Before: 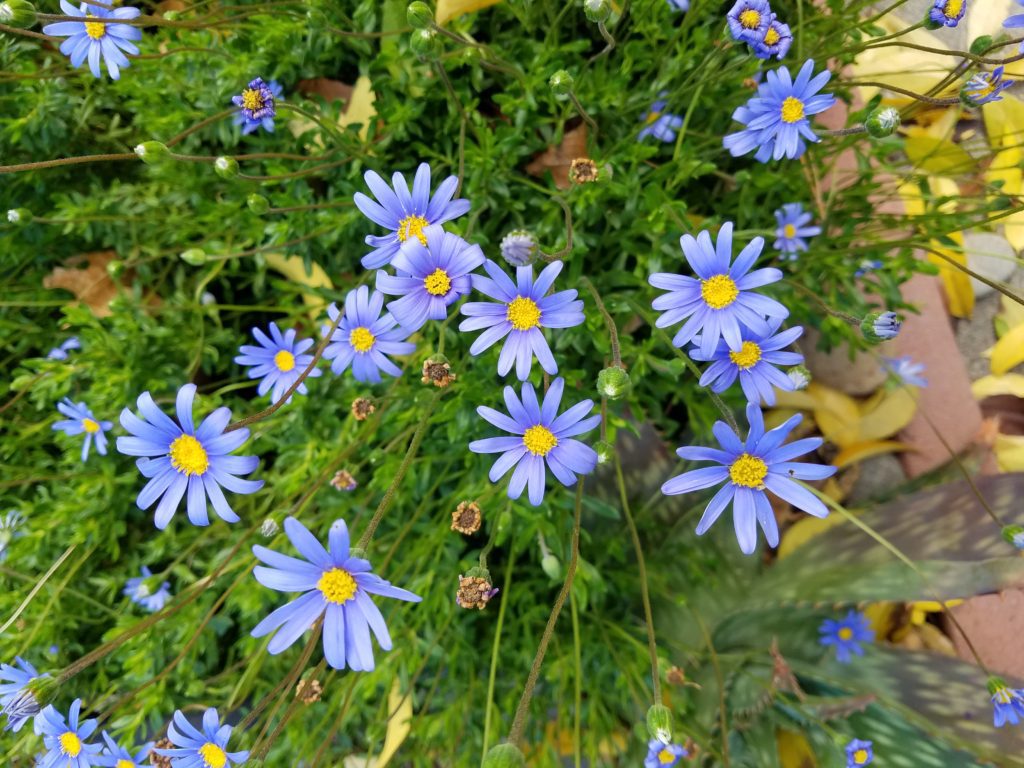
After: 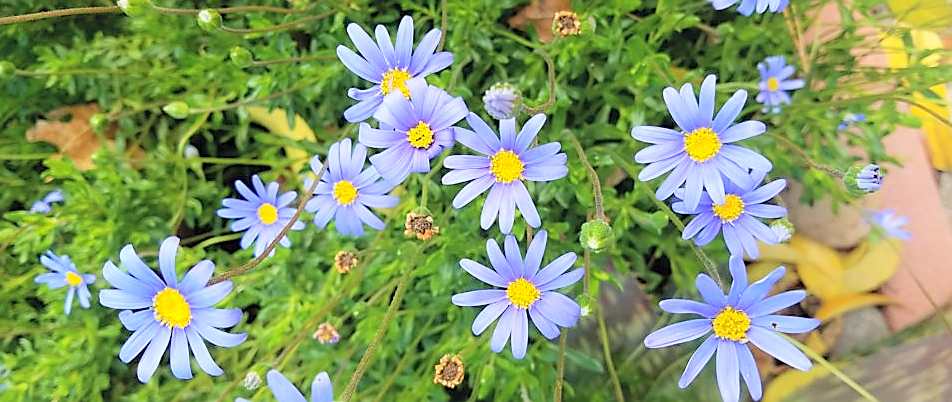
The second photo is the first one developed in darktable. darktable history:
contrast brightness saturation: contrast 0.1, brightness 0.3, saturation 0.14
sharpen: radius 1.4, amount 1.25, threshold 0.7
shadows and highlights: highlights 70.7, soften with gaussian
crop: left 1.744%, top 19.225%, right 5.069%, bottom 28.357%
